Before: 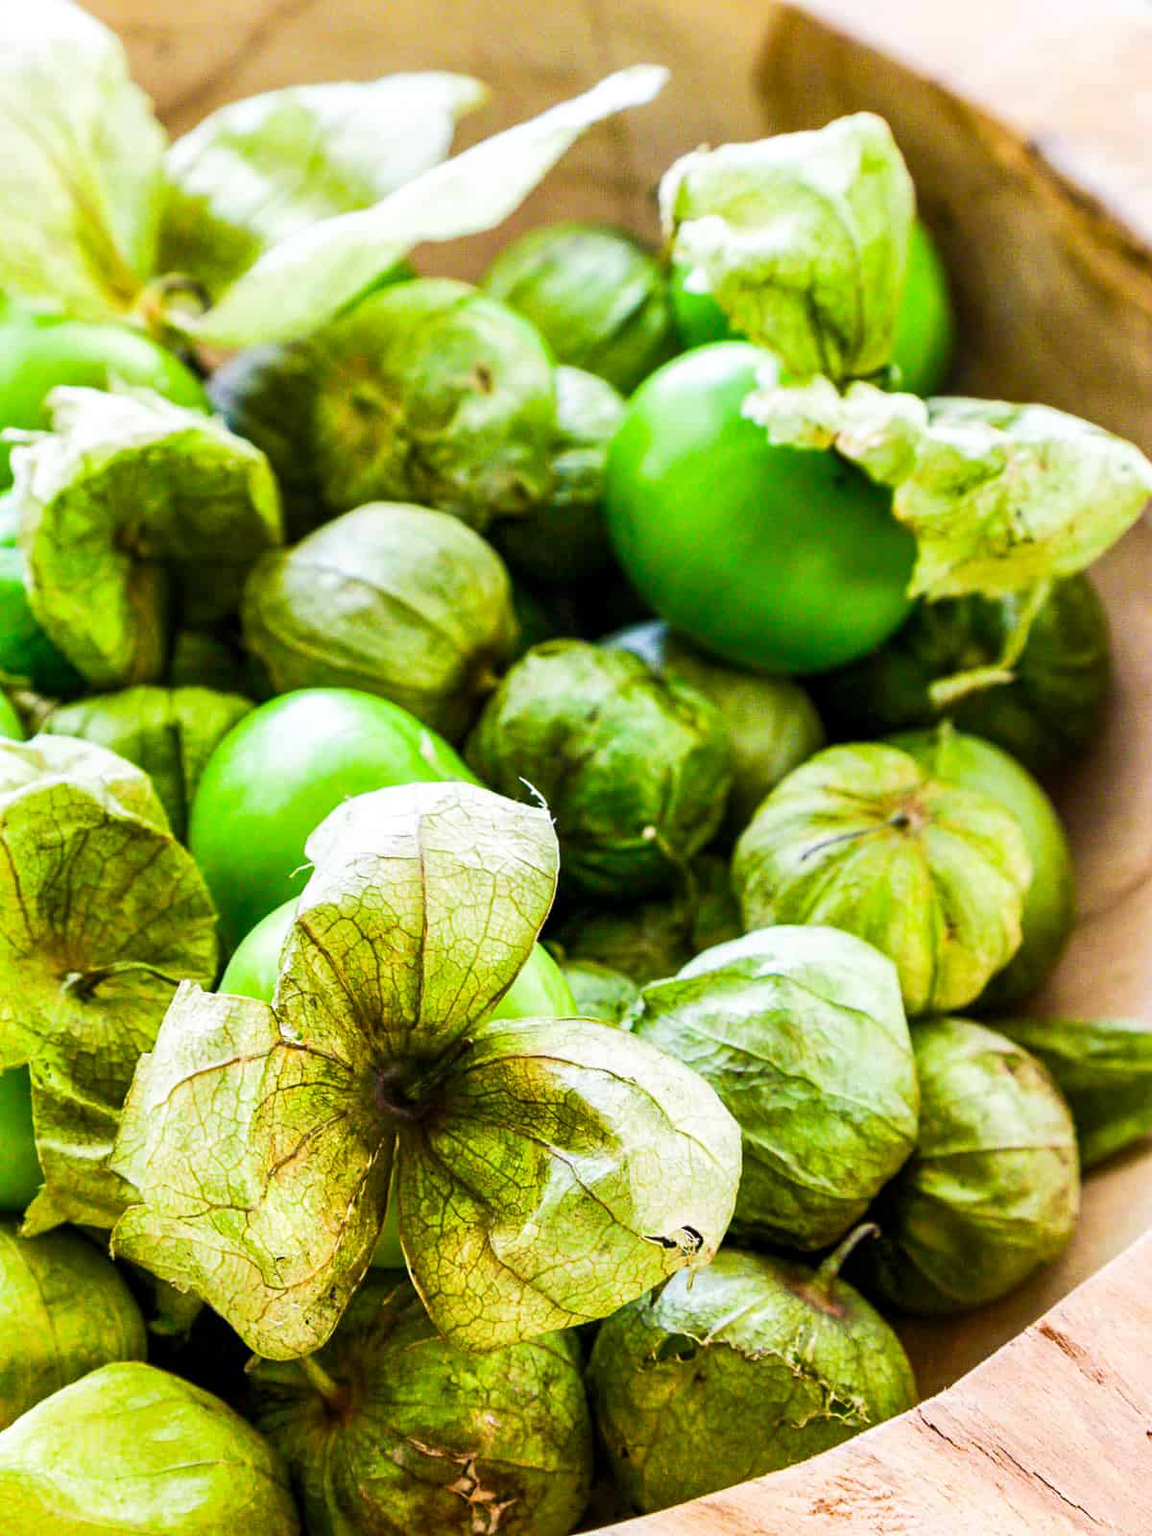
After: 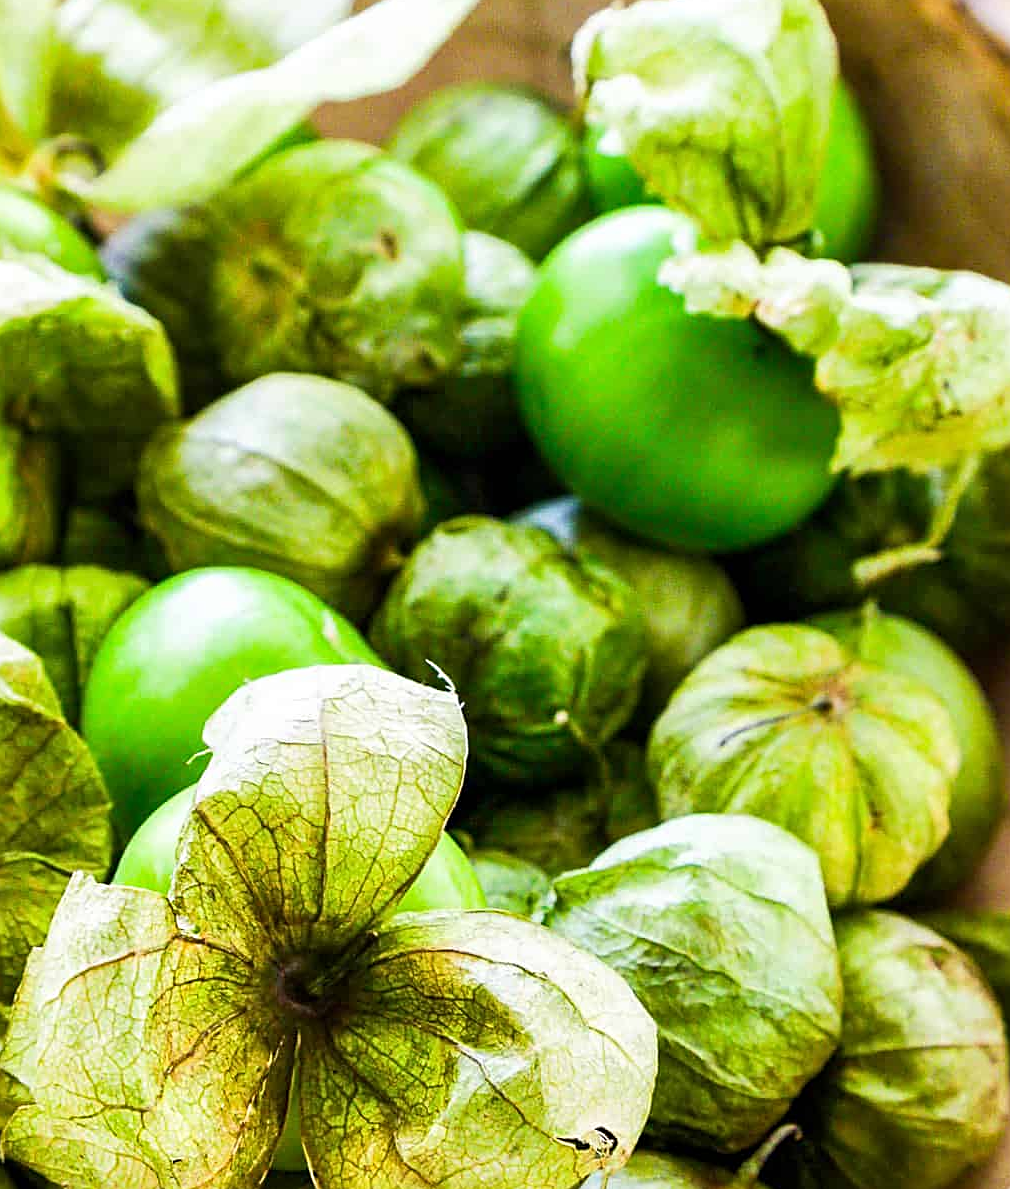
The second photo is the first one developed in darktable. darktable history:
crop and rotate: left 9.639%, top 9.404%, right 6.186%, bottom 16.235%
sharpen: on, module defaults
